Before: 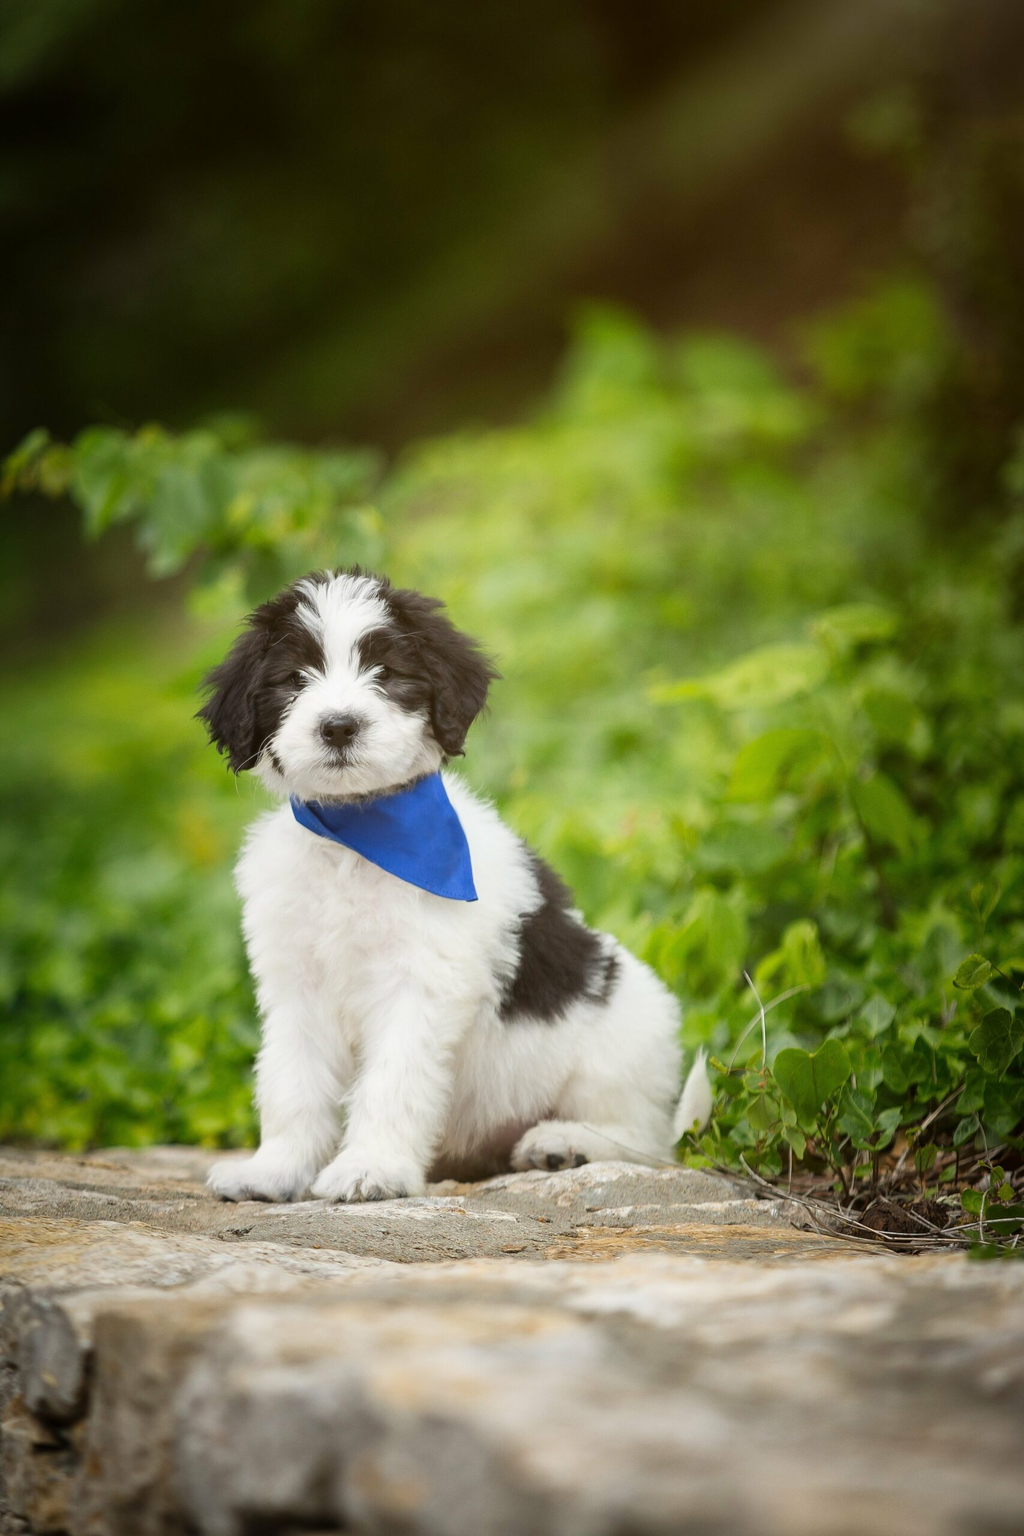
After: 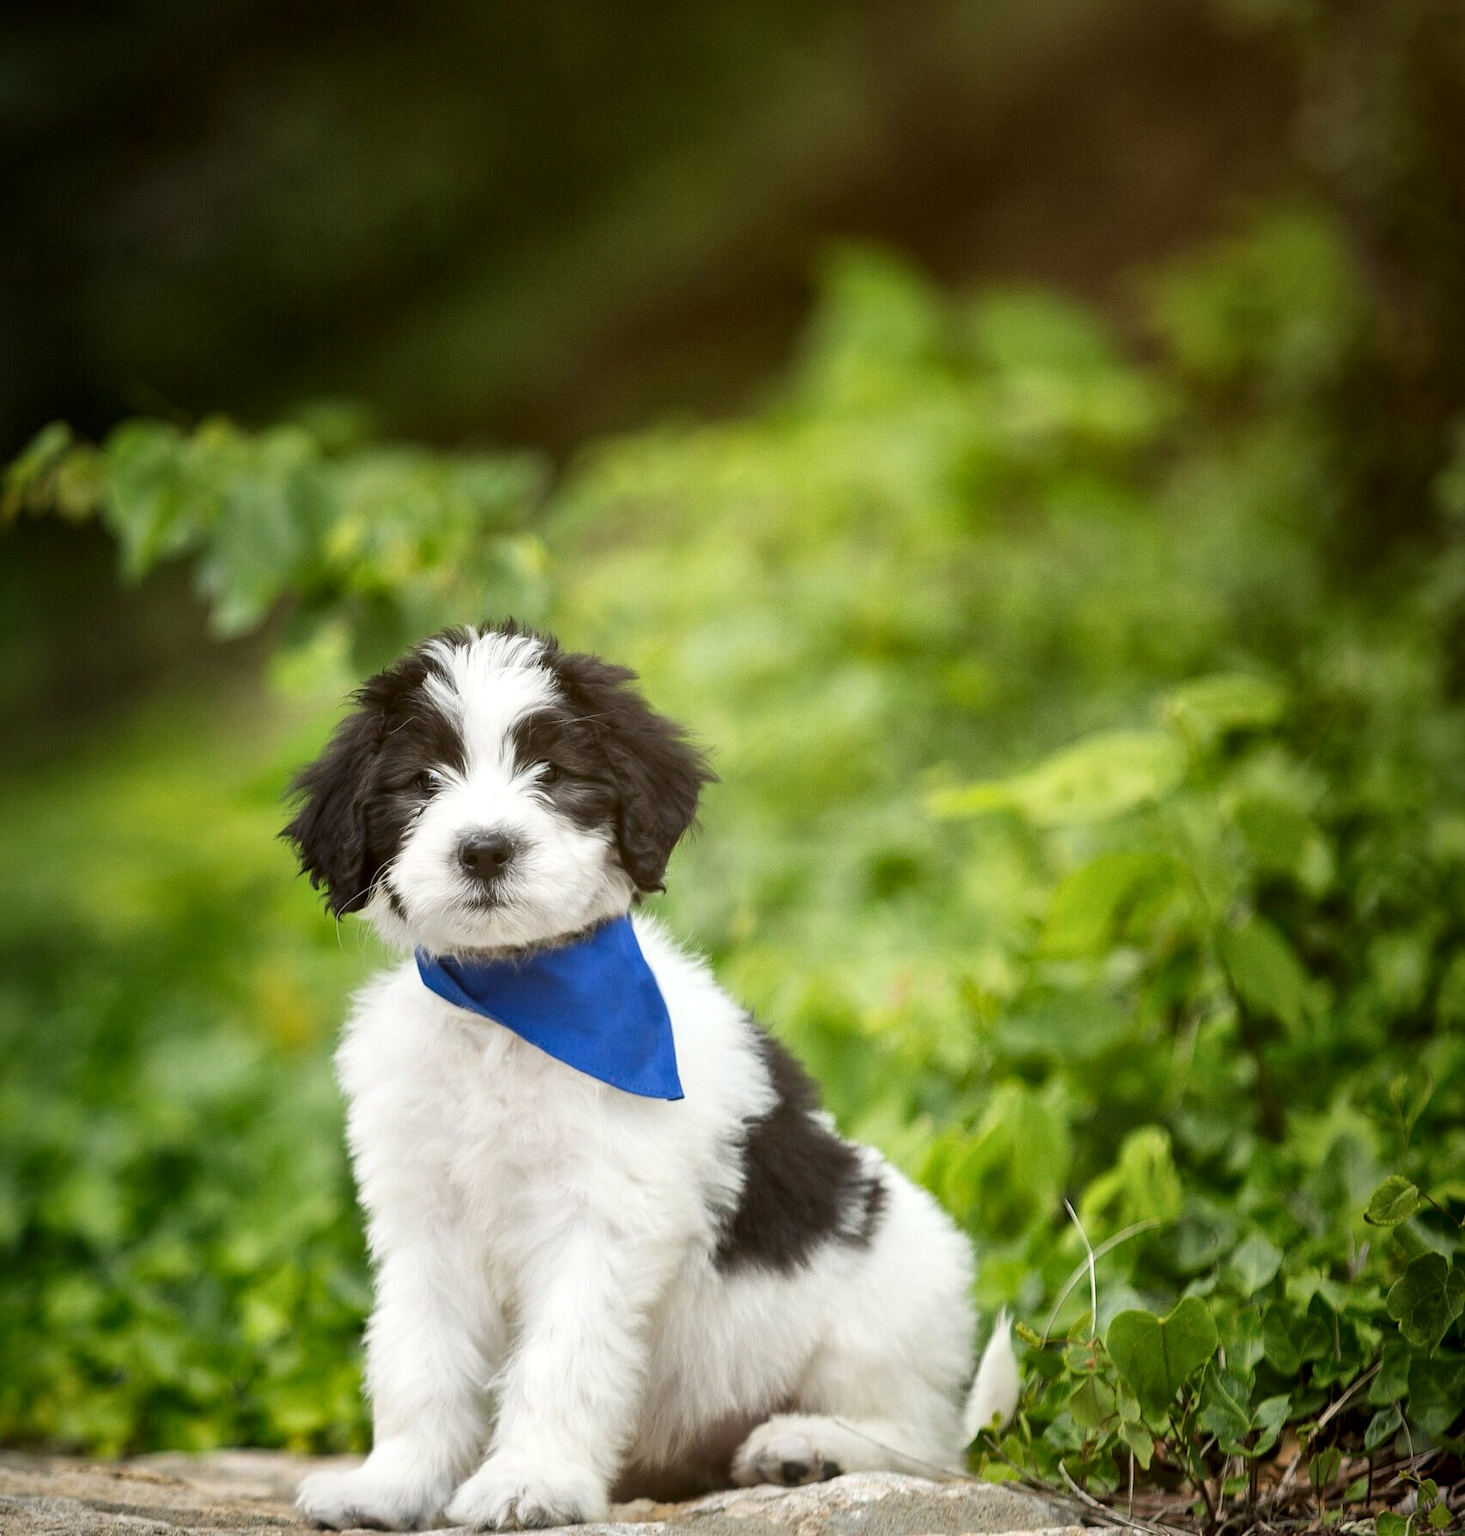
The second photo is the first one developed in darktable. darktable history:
local contrast: mode bilateral grid, contrast 24, coarseness 60, detail 152%, midtone range 0.2
crop and rotate: top 8.639%, bottom 21.442%
